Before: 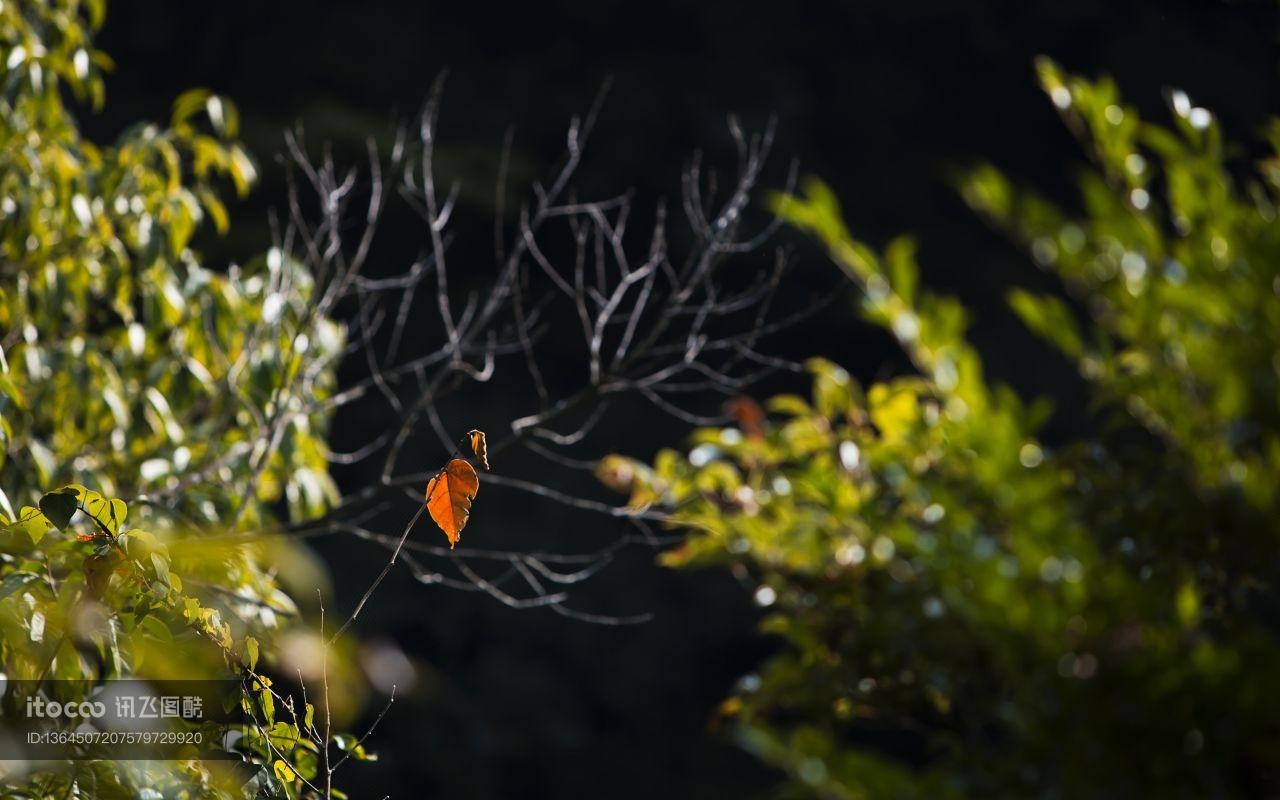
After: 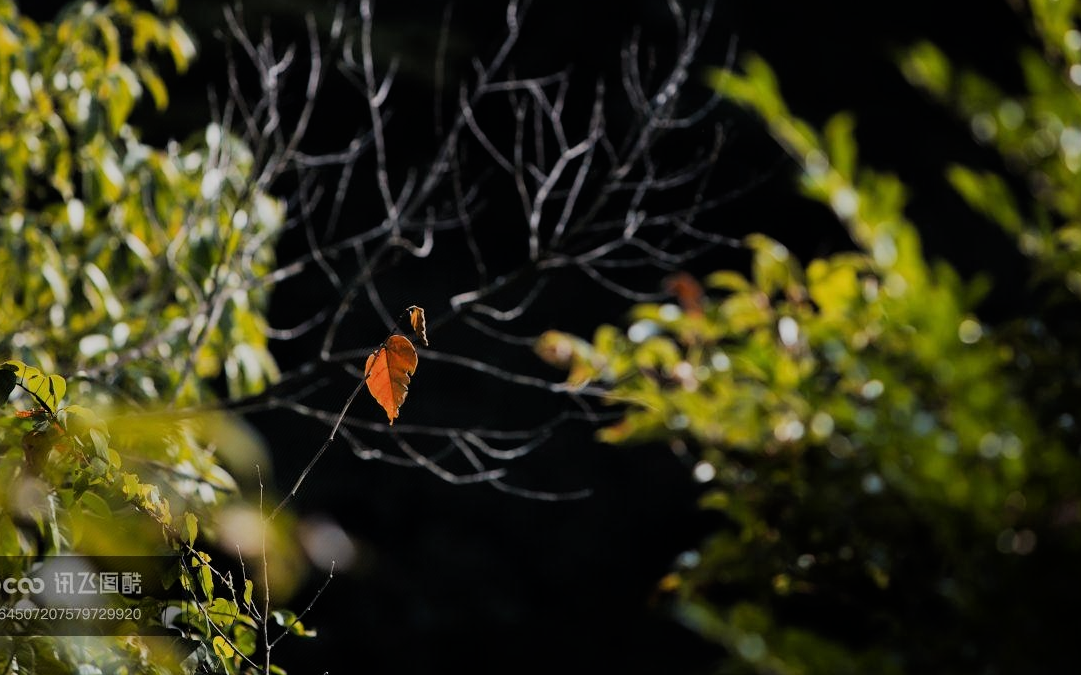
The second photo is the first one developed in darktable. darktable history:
crop and rotate: left 4.842%, top 15.51%, right 10.668%
filmic rgb: black relative exposure -7.65 EV, white relative exposure 4.56 EV, hardness 3.61
